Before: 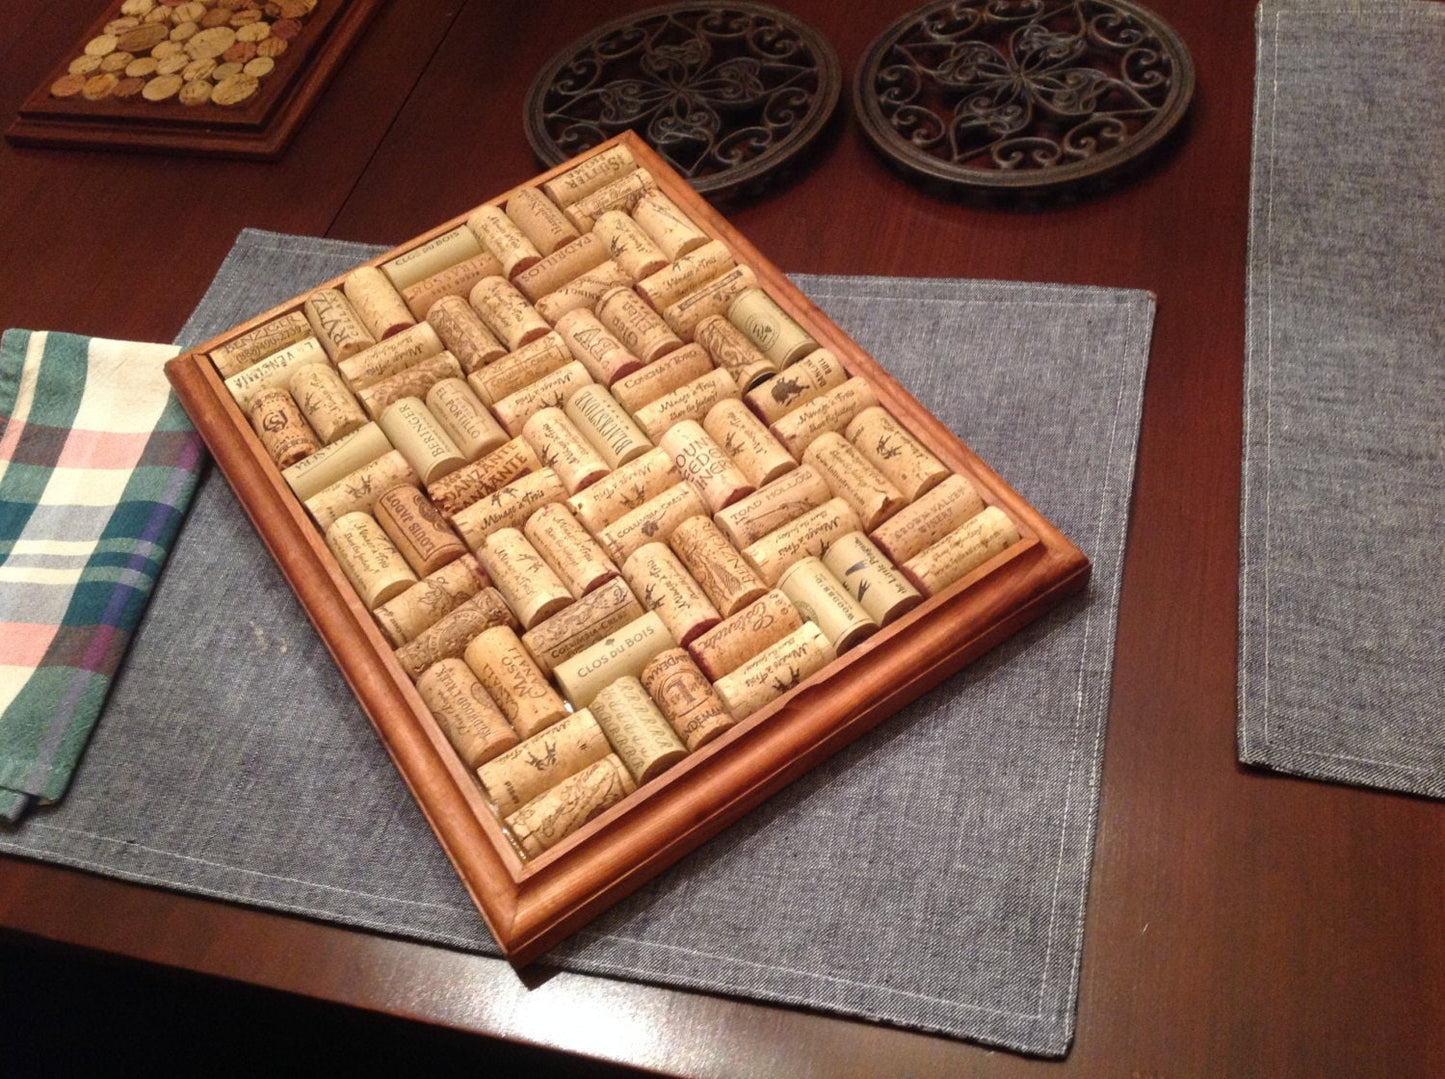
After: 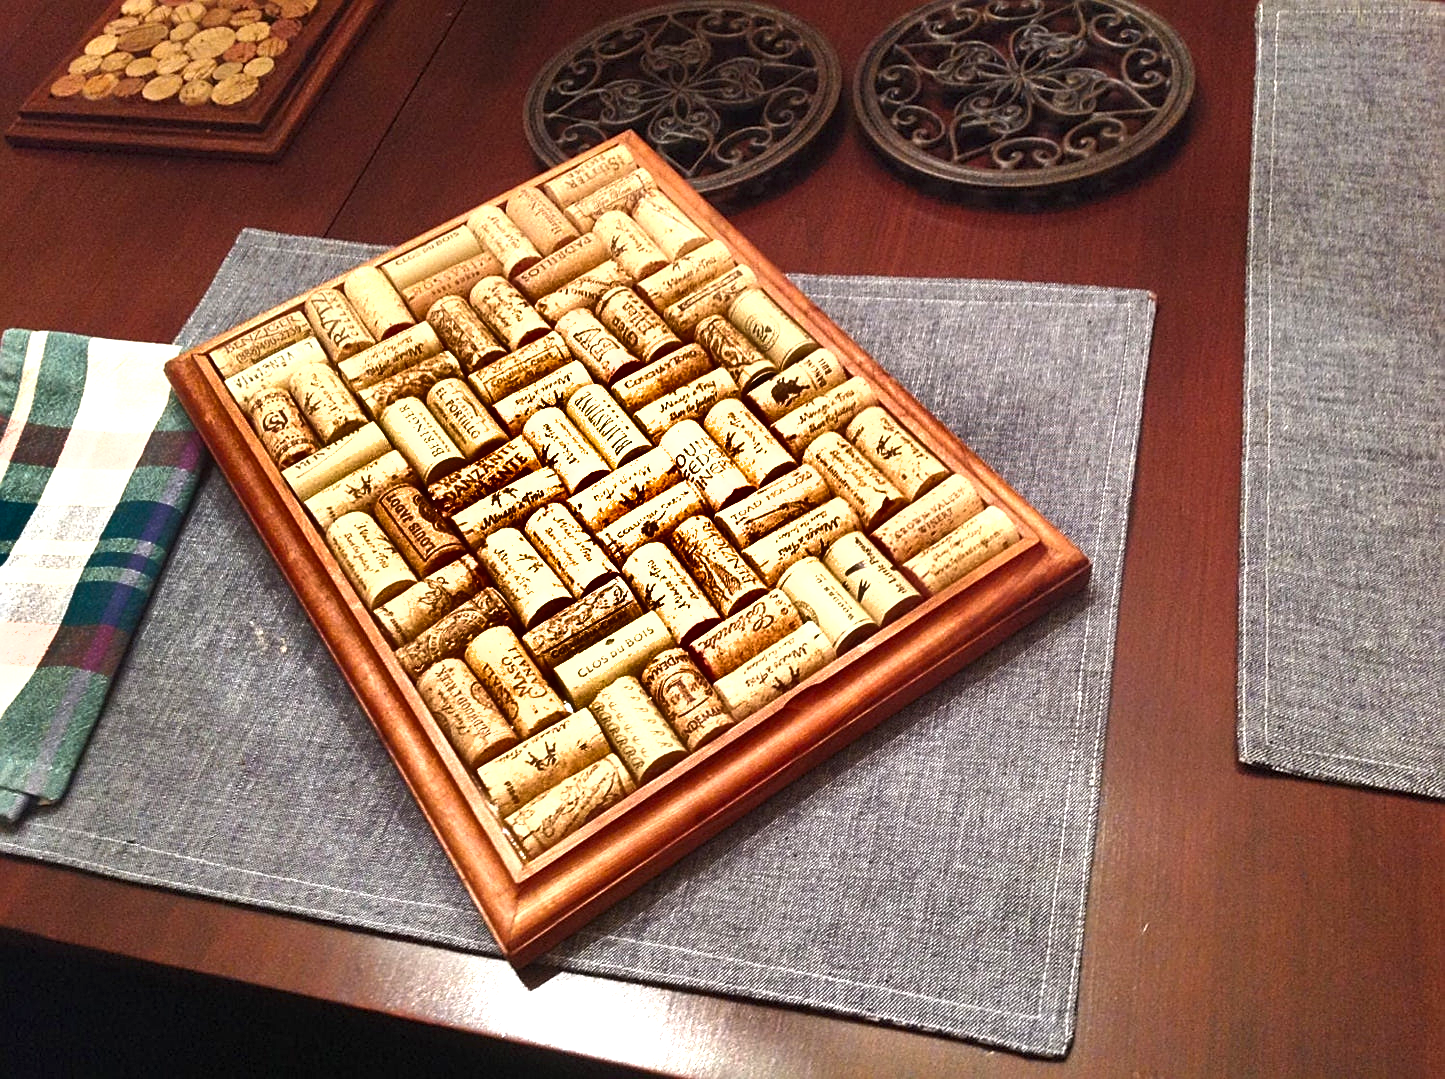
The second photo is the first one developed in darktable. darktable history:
exposure: black level correction 0, exposure 0.898 EV, compensate highlight preservation false
shadows and highlights: shadows 19.05, highlights -83.14, soften with gaussian
sharpen: amount 0.593
